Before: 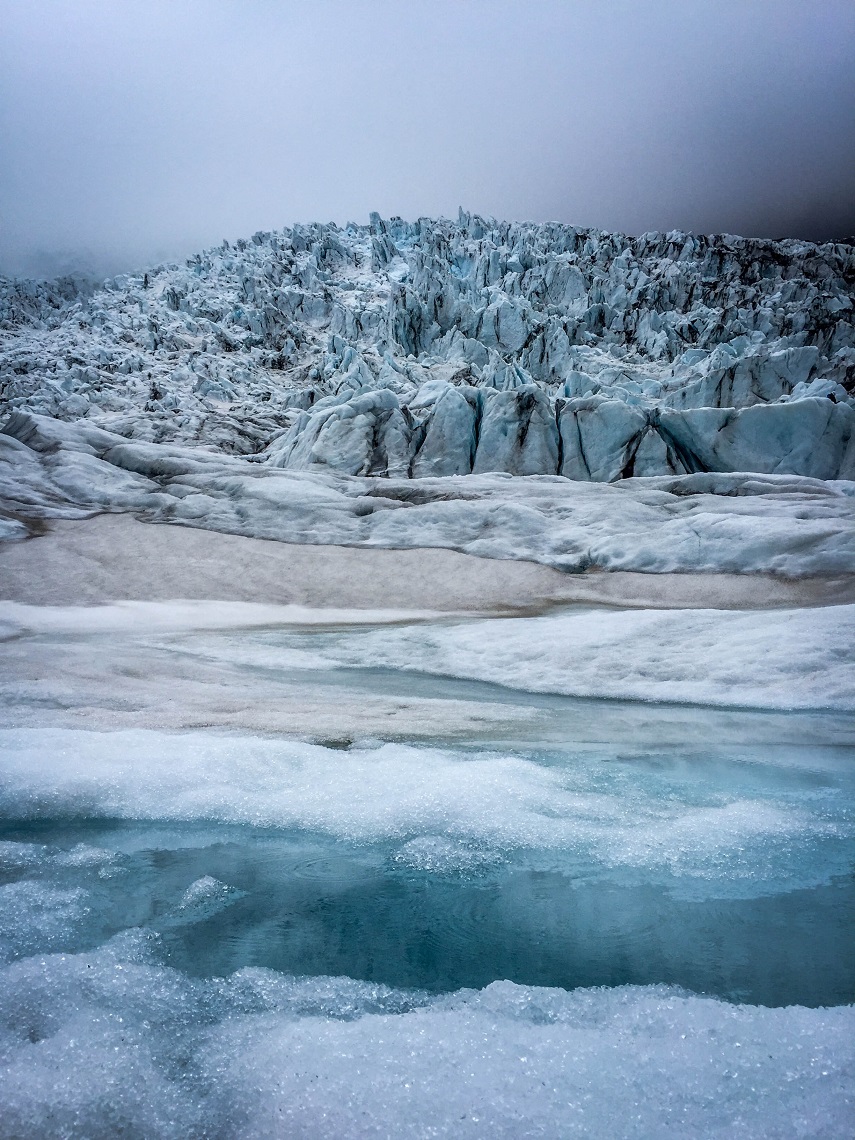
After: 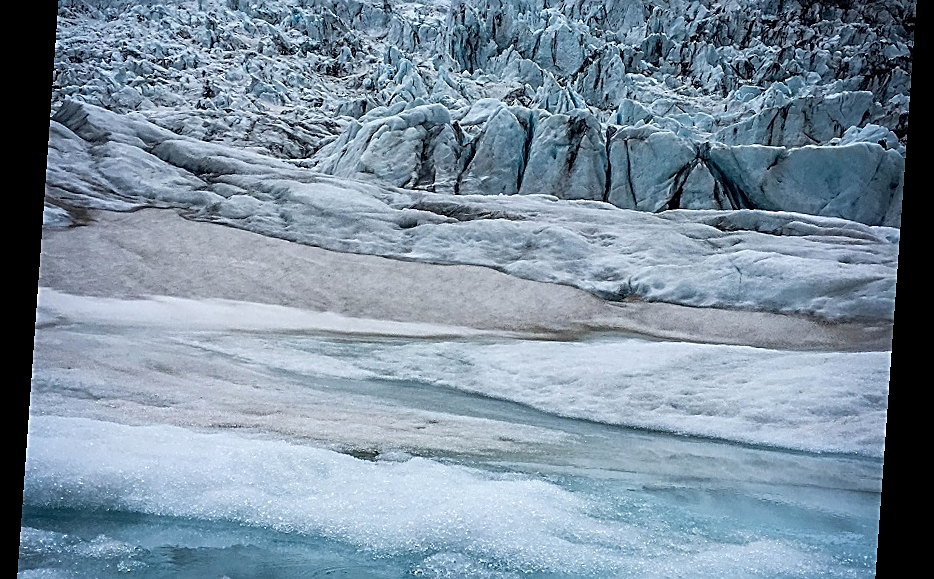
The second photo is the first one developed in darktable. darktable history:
white balance: emerald 1
sharpen: amount 0.901
crop and rotate: top 26.056%, bottom 25.543%
rotate and perspective: rotation 4.1°, automatic cropping off
